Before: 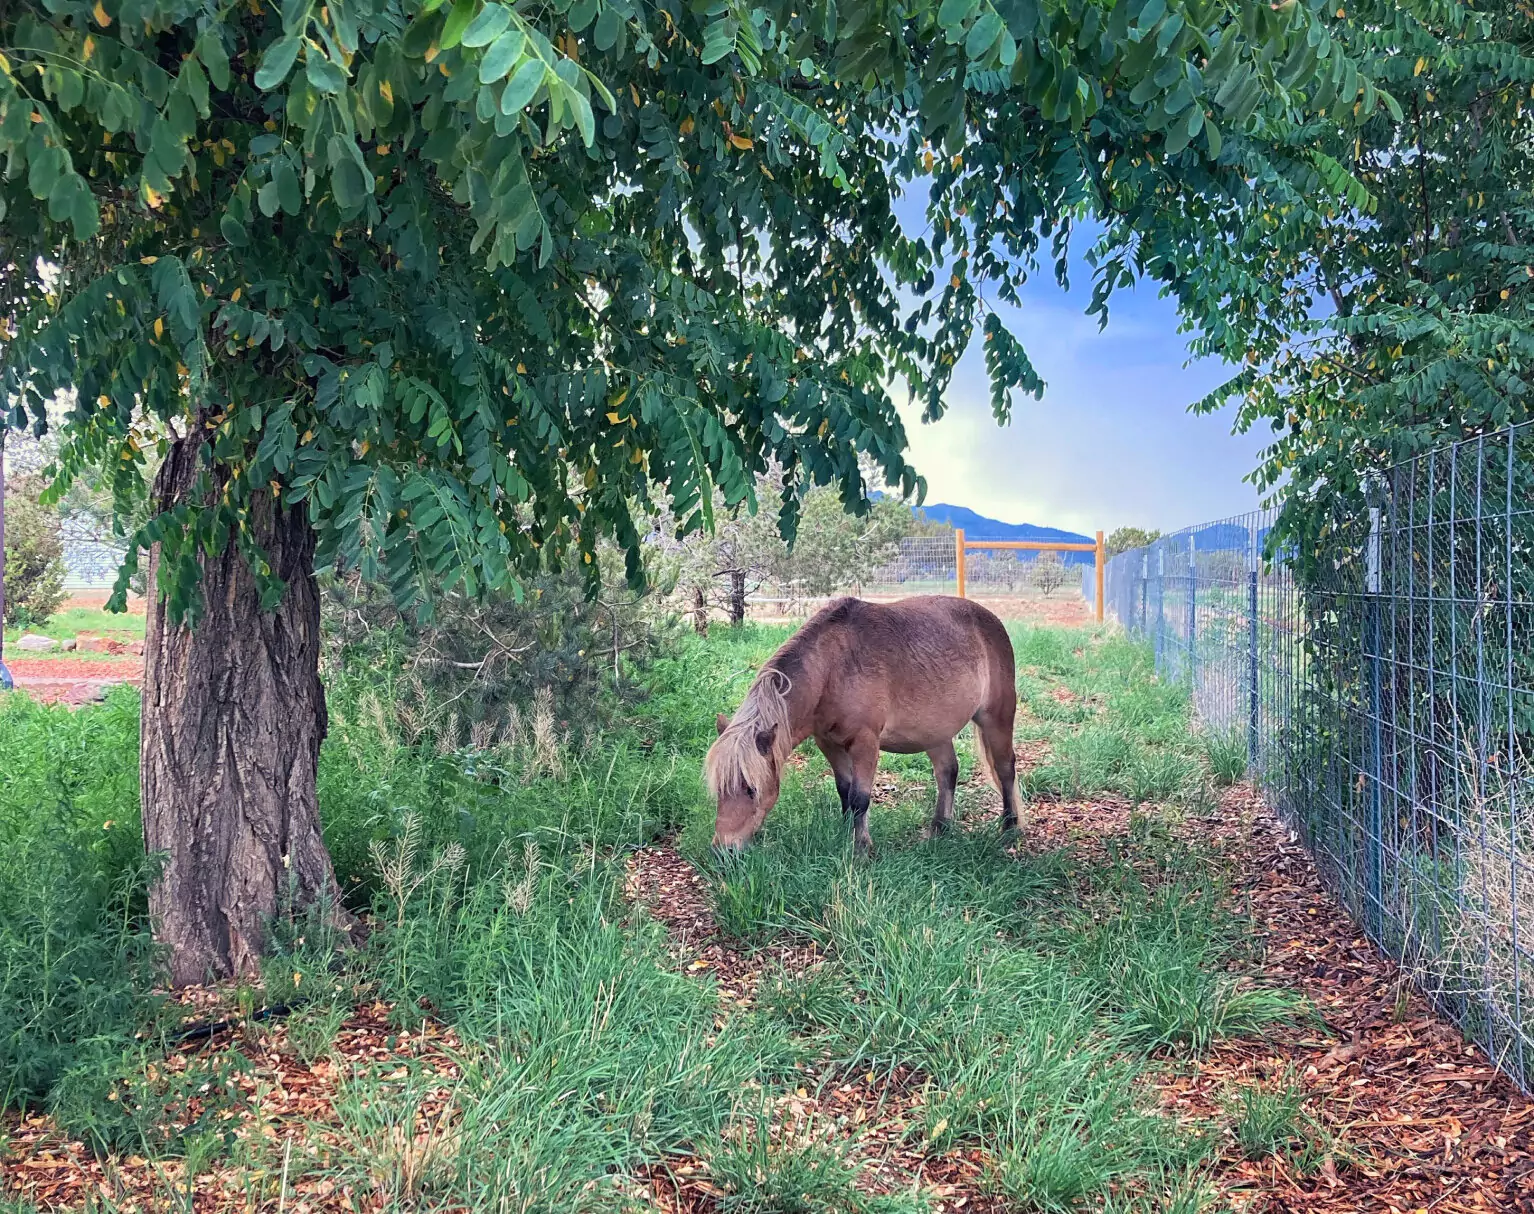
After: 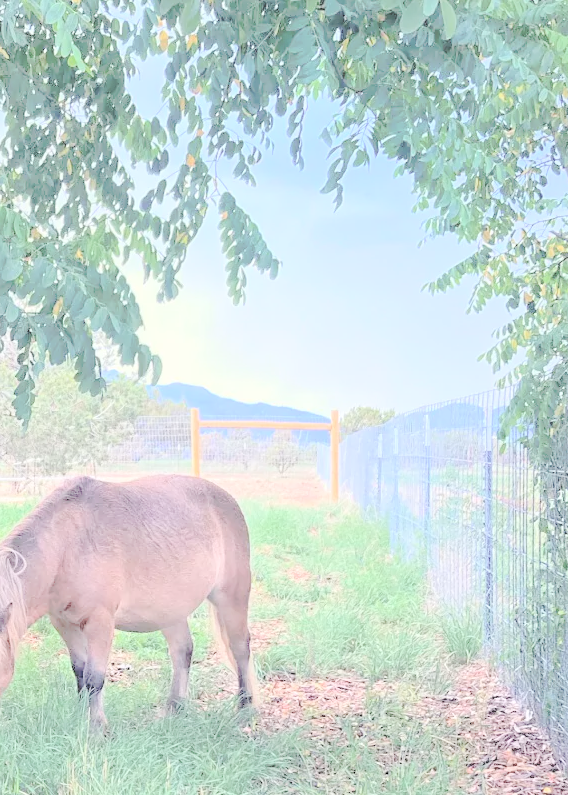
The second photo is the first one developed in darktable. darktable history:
levels: mode automatic, levels [0.008, 0.318, 0.836]
contrast brightness saturation: brightness 0.986
crop and rotate: left 49.899%, top 10.11%, right 13.069%, bottom 24.354%
tone curve: curves: ch0 [(0, 0) (0.003, 0.076) (0.011, 0.081) (0.025, 0.084) (0.044, 0.092) (0.069, 0.1) (0.1, 0.117) (0.136, 0.144) (0.177, 0.186) (0.224, 0.237) (0.277, 0.306) (0.335, 0.39) (0.399, 0.494) (0.468, 0.574) (0.543, 0.666) (0.623, 0.722) (0.709, 0.79) (0.801, 0.855) (0.898, 0.926) (1, 1)], preserve colors none
